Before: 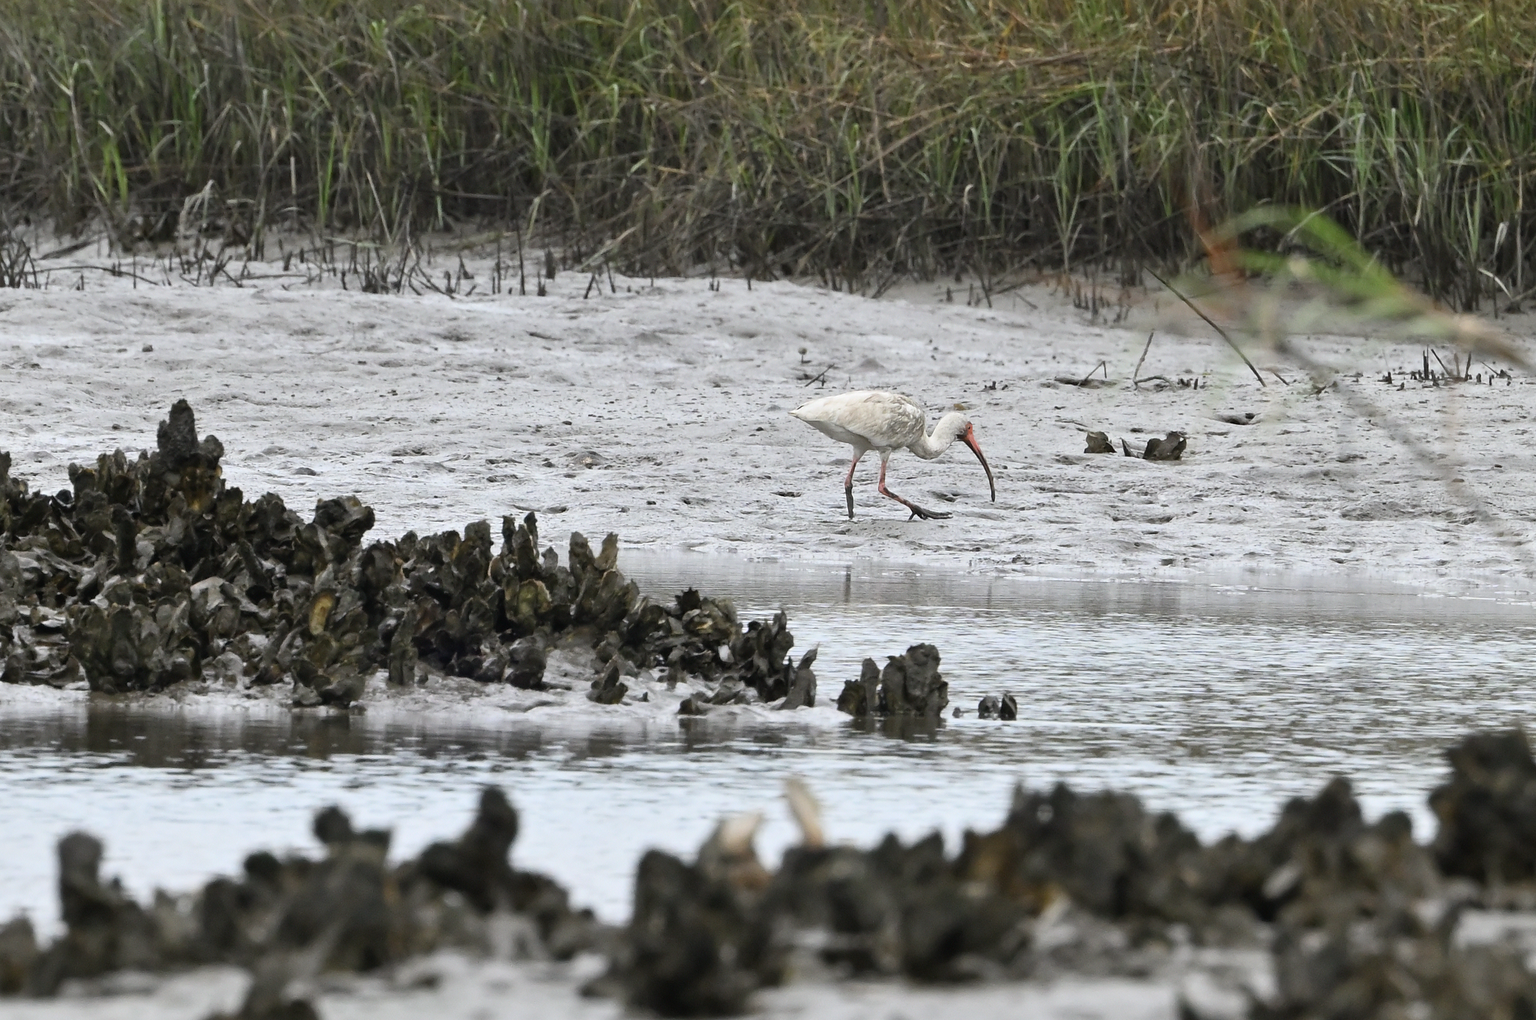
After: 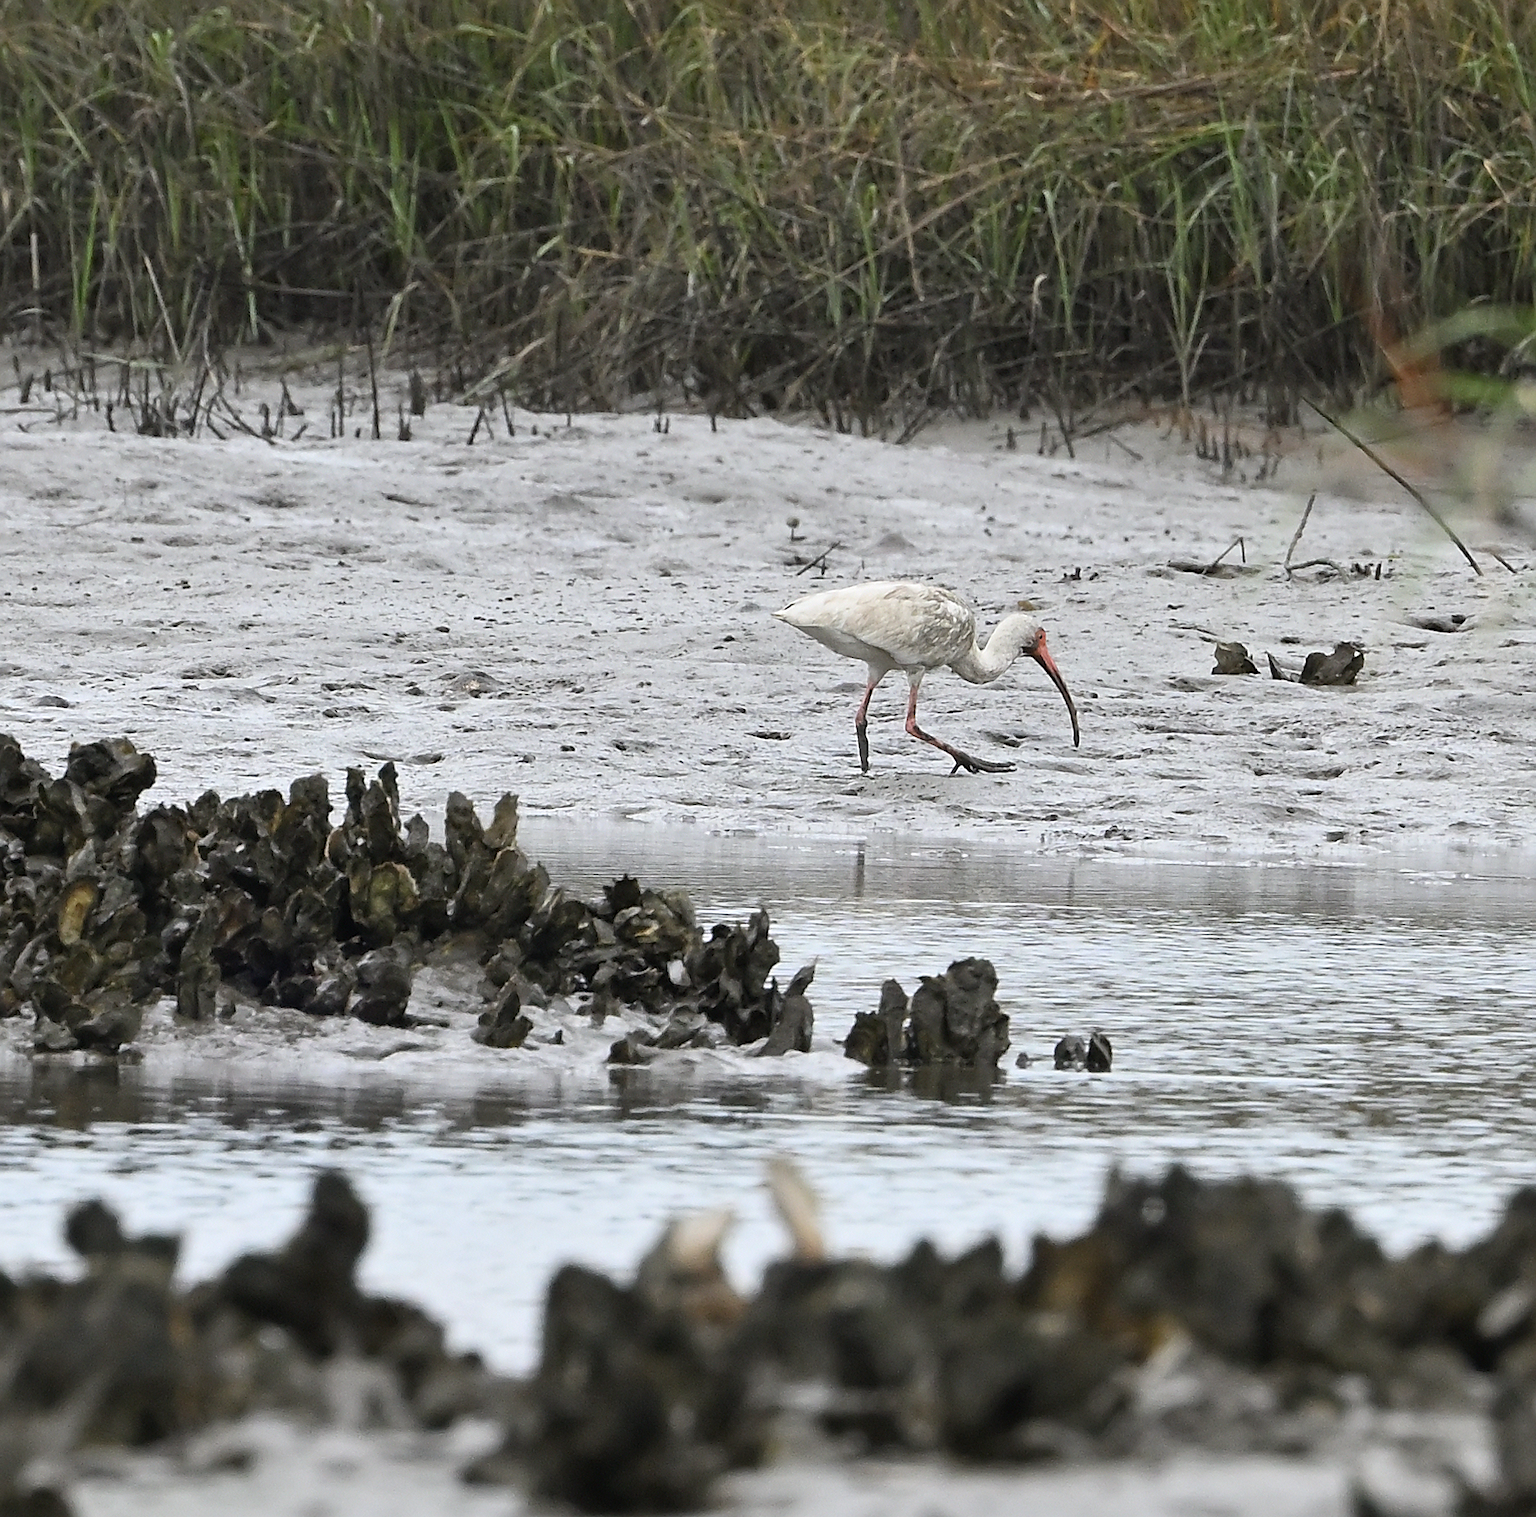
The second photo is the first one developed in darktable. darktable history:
sharpen: on, module defaults
crop and rotate: left 17.572%, right 15.213%
